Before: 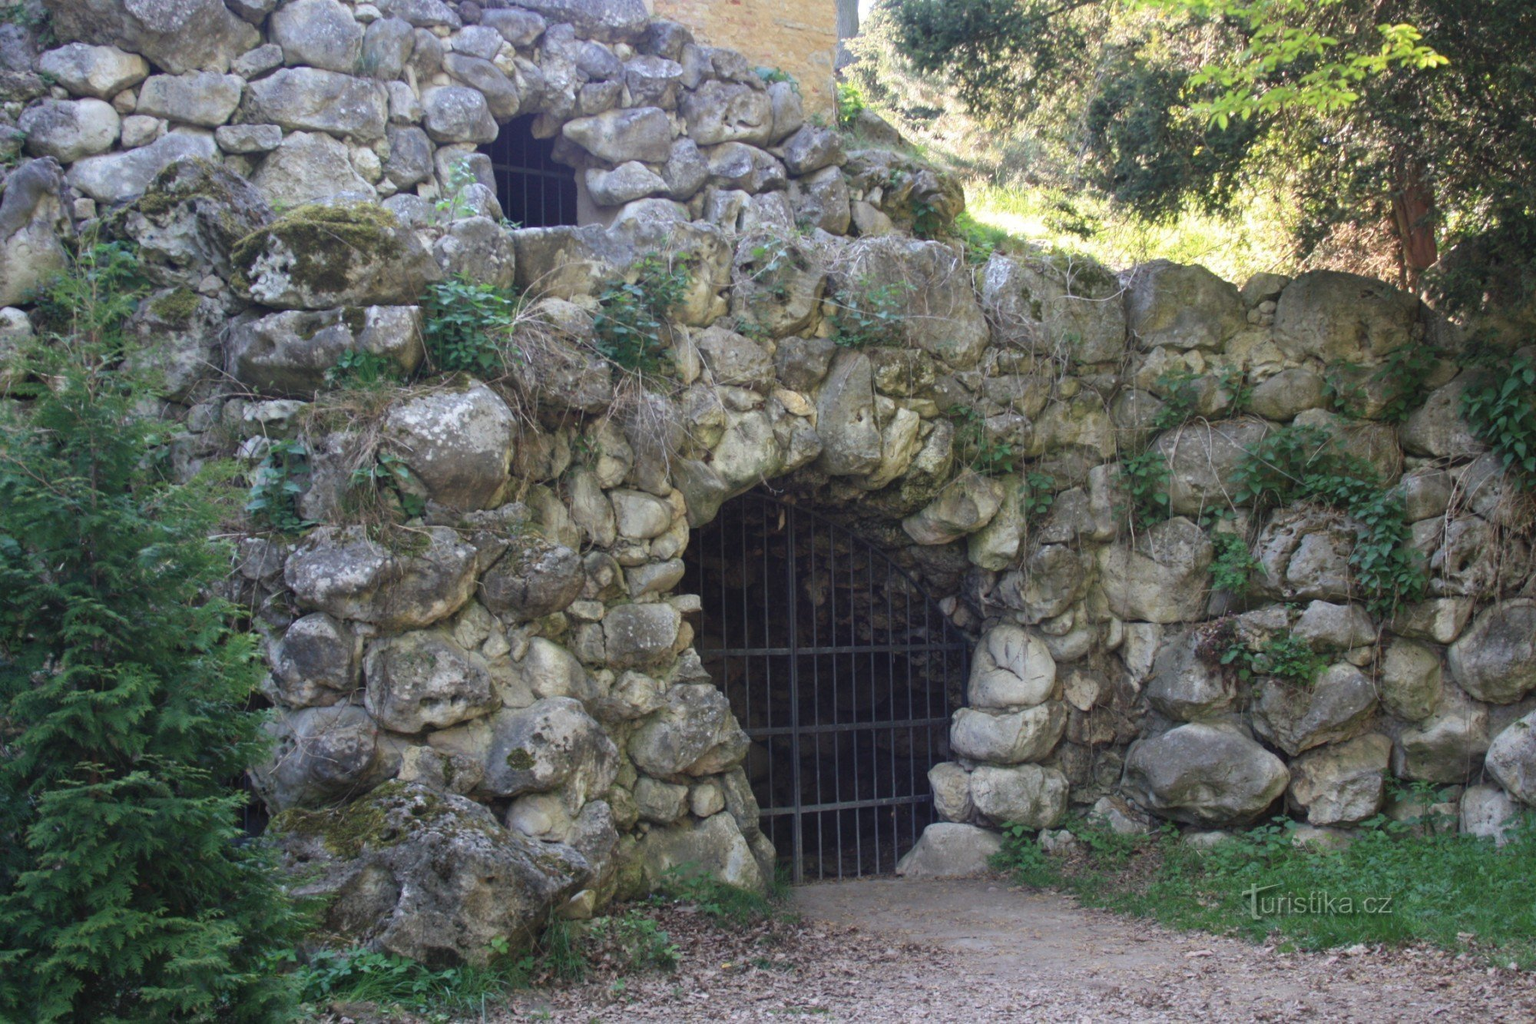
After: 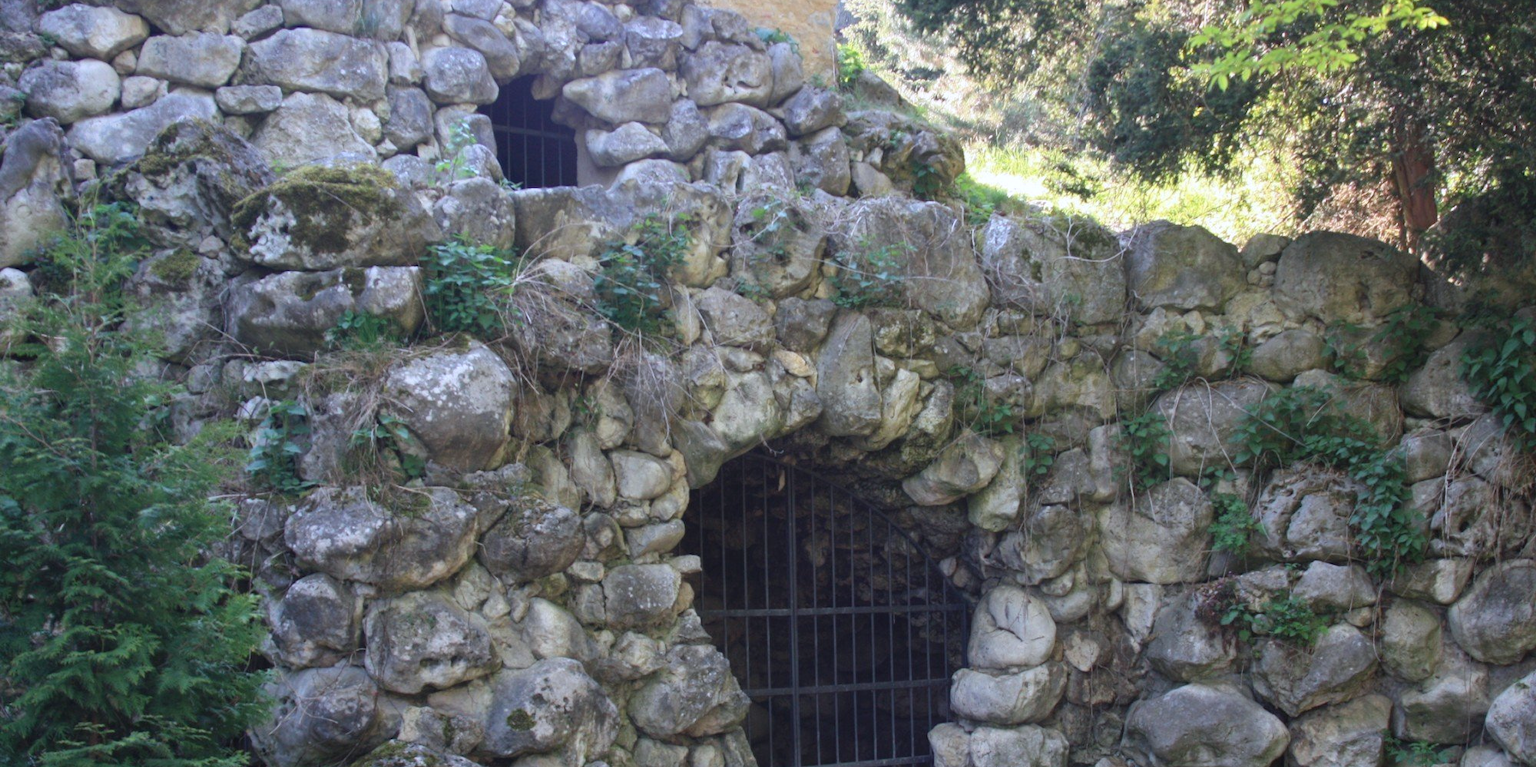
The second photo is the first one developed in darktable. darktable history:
crop: top 3.857%, bottom 21.132%
color calibration: illuminant as shot in camera, x 0.358, y 0.373, temperature 4628.91 K
